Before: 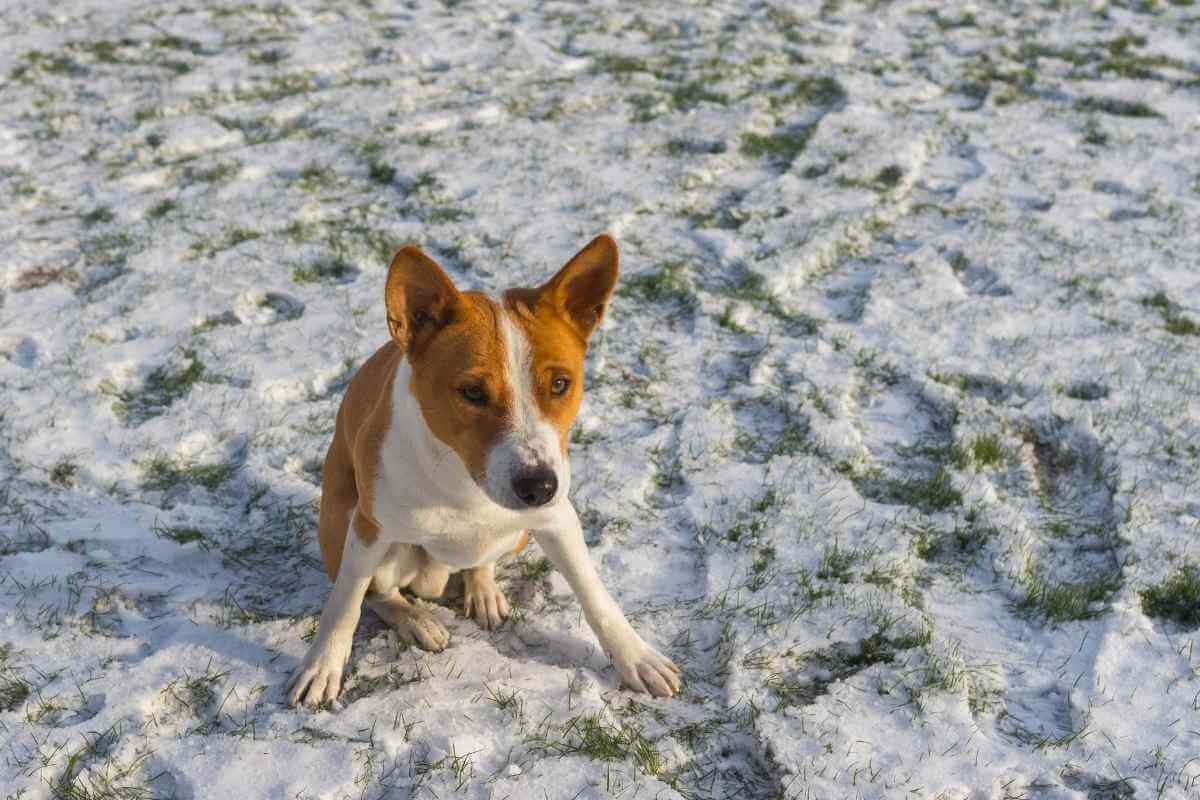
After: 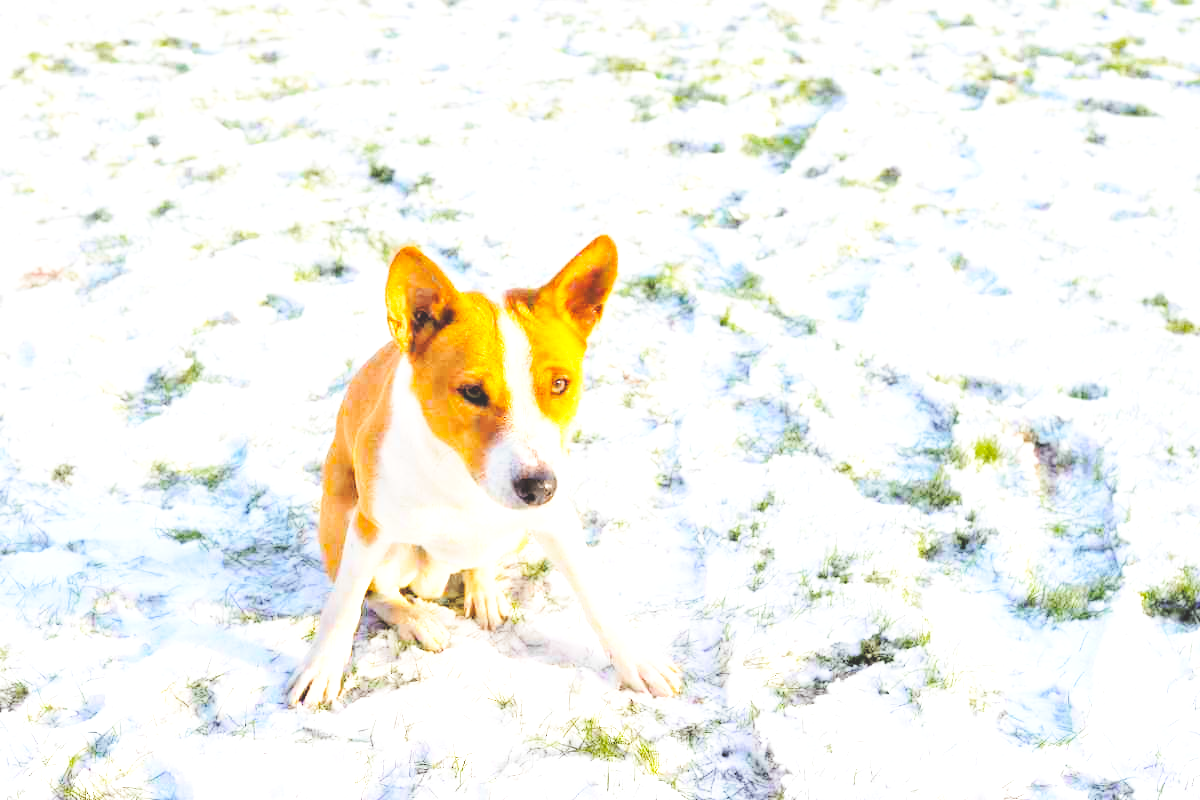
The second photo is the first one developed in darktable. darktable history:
contrast brightness saturation: brightness 0.282
base curve: curves: ch0 [(0, 0) (0.028, 0.03) (0.121, 0.232) (0.46, 0.748) (0.859, 0.968) (1, 1)], preserve colors none
color balance rgb: shadows lift › chroma 1.016%, shadows lift › hue 30.11°, global offset › luminance 0.764%, perceptual saturation grading › global saturation 31.101%, perceptual brilliance grading › mid-tones 9.298%, perceptual brilliance grading › shadows 15.606%
contrast equalizer: y [[0.514, 0.573, 0.581, 0.508, 0.5, 0.5], [0.5 ×6], [0.5 ×6], [0 ×6], [0 ×6]]
tone equalizer: -8 EV -1.09 EV, -7 EV -1.03 EV, -6 EV -0.866 EV, -5 EV -0.591 EV, -3 EV 0.559 EV, -2 EV 0.872 EV, -1 EV 0.986 EV, +0 EV 1.06 EV
exposure: black level correction 0.001, exposure 0.5 EV, compensate highlight preservation false
